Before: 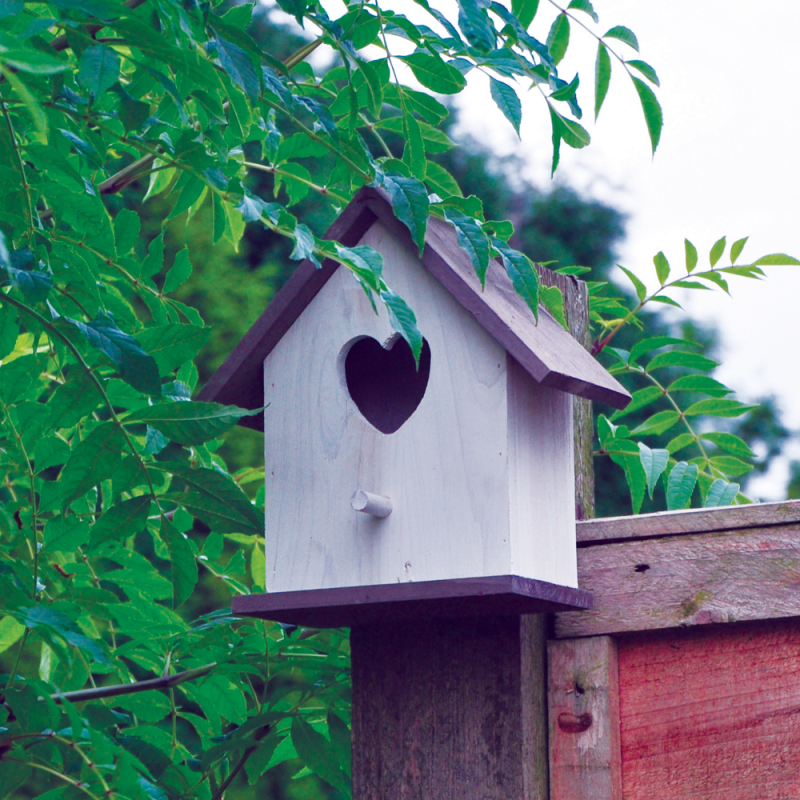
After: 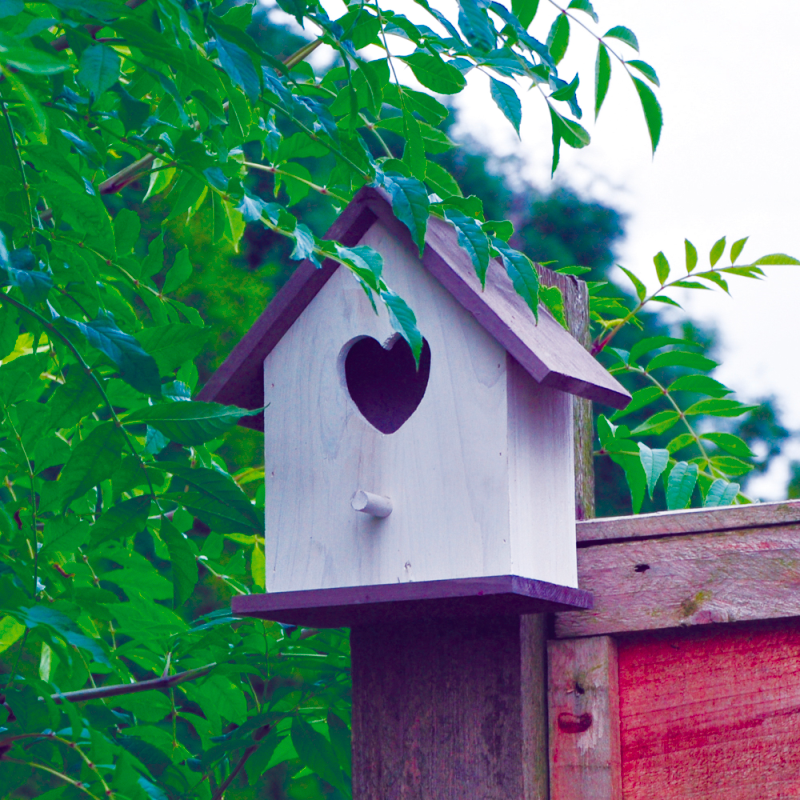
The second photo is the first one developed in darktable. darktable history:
color balance rgb: global offset › luminance 0.702%, linear chroma grading › global chroma 8.166%, perceptual saturation grading › global saturation 34.626%, perceptual saturation grading › highlights -29.862%, perceptual saturation grading › shadows 34.537%
